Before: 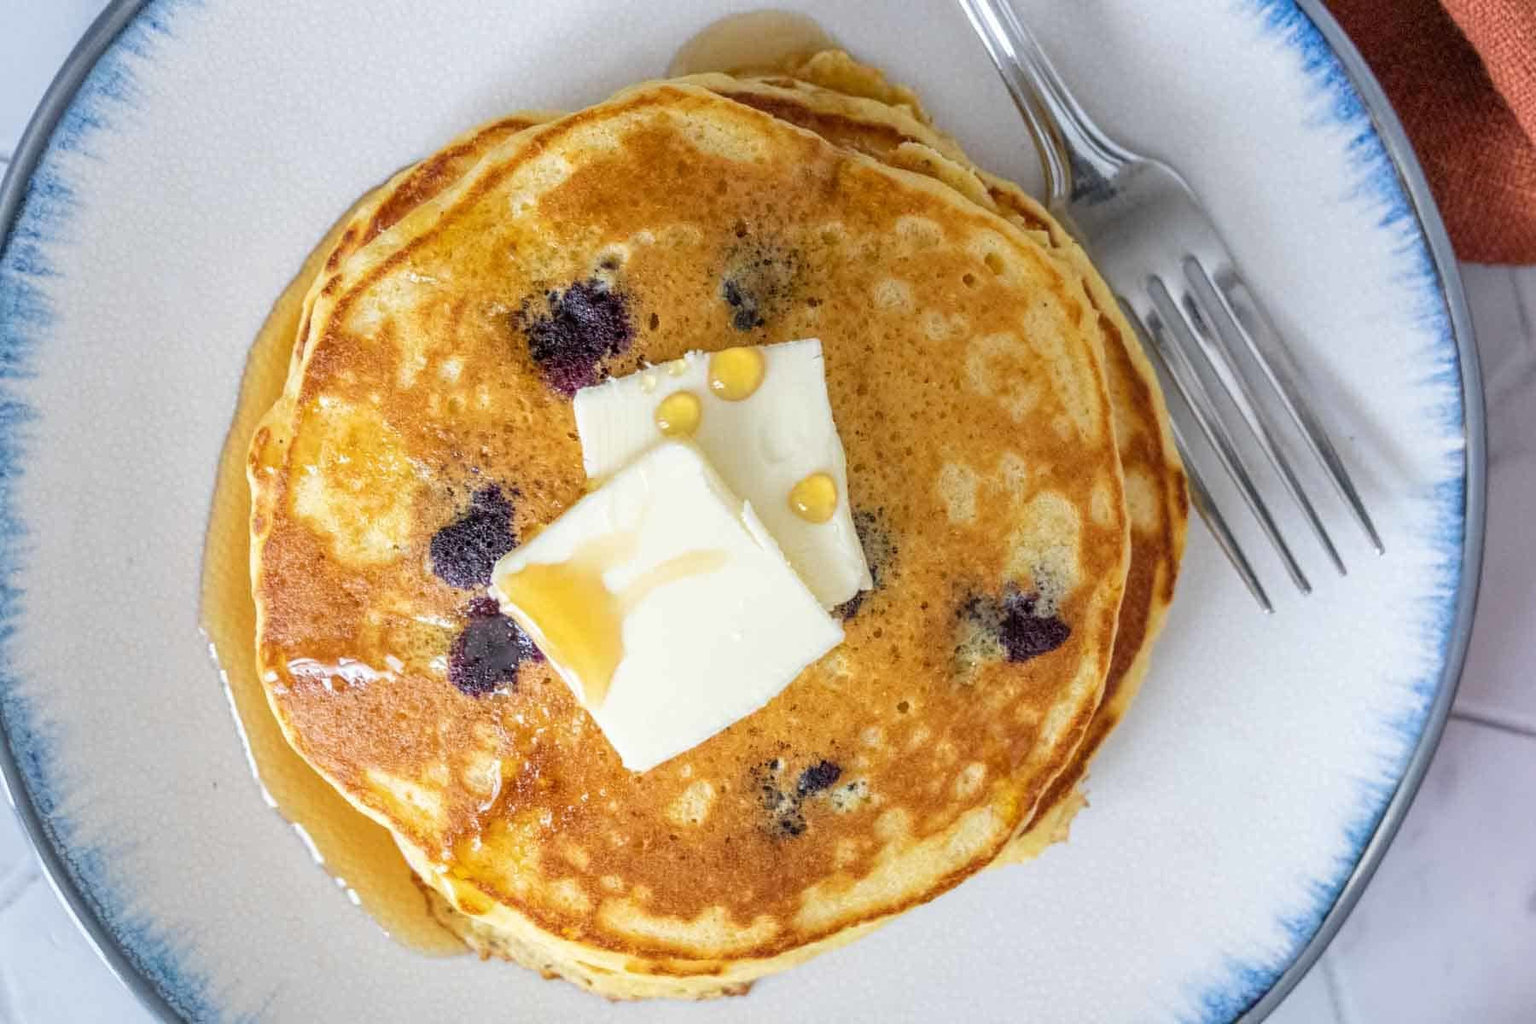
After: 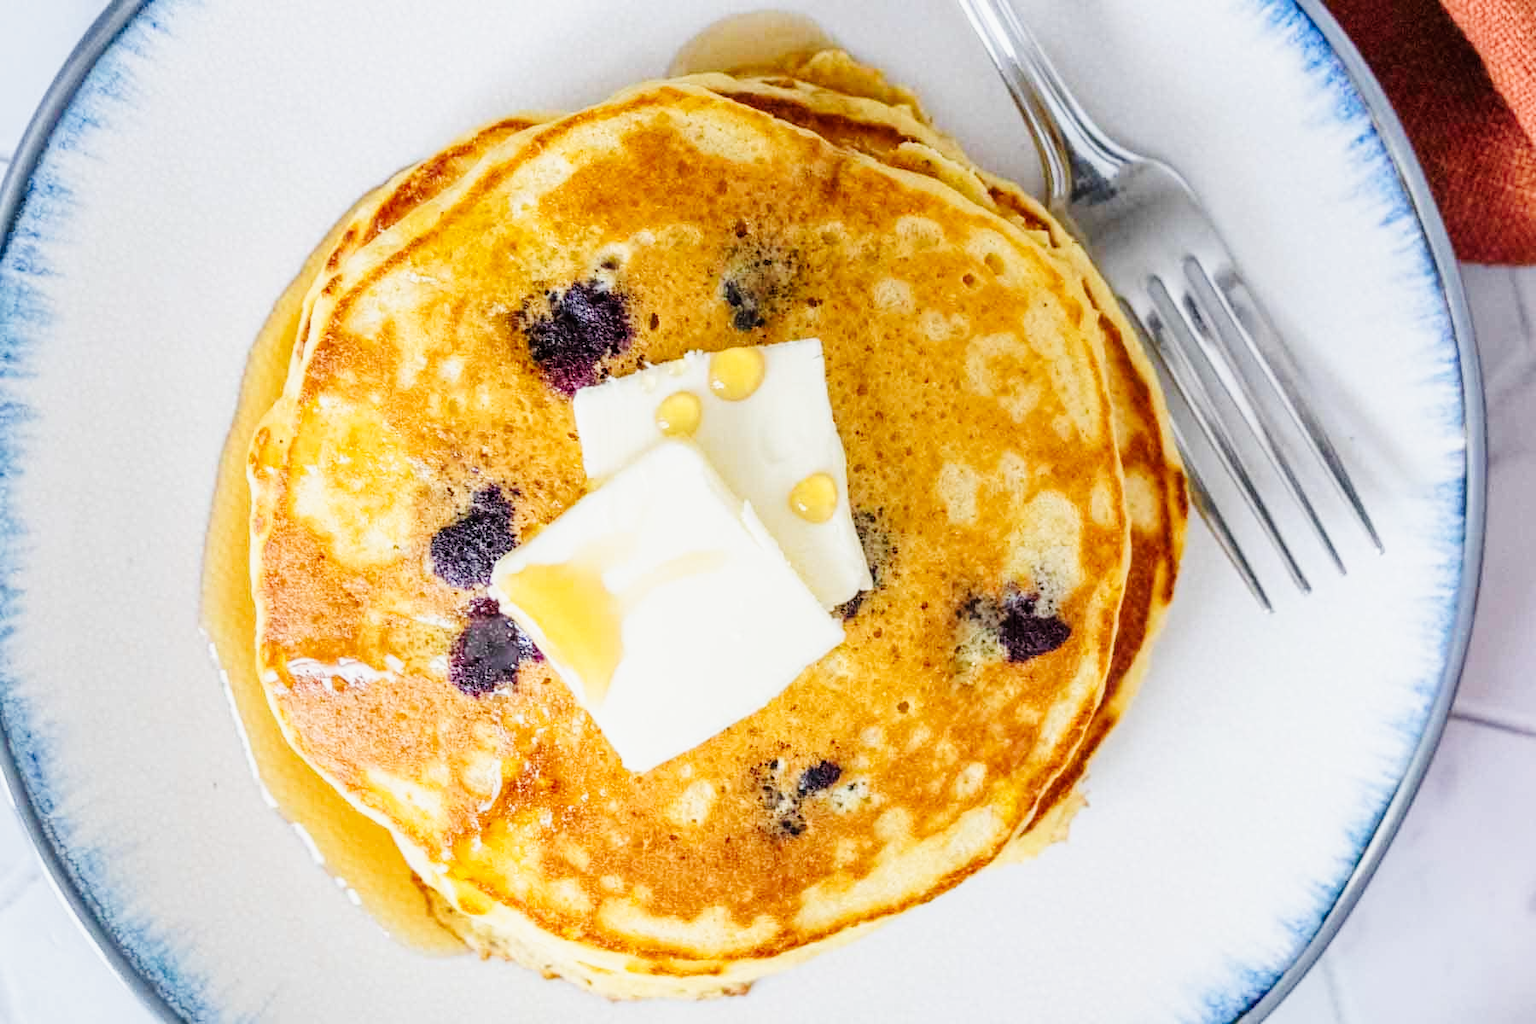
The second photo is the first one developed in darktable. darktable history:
tone curve: curves: ch0 [(0, 0) (0.104, 0.068) (0.236, 0.227) (0.46, 0.576) (0.657, 0.796) (0.861, 0.932) (1, 0.981)]; ch1 [(0, 0) (0.353, 0.344) (0.434, 0.382) (0.479, 0.476) (0.502, 0.504) (0.544, 0.534) (0.57, 0.57) (0.586, 0.603) (0.618, 0.631) (0.657, 0.679) (1, 1)]; ch2 [(0, 0) (0.34, 0.314) (0.434, 0.43) (0.5, 0.511) (0.528, 0.545) (0.557, 0.573) (0.573, 0.618) (0.628, 0.751) (1, 1)], preserve colors none
